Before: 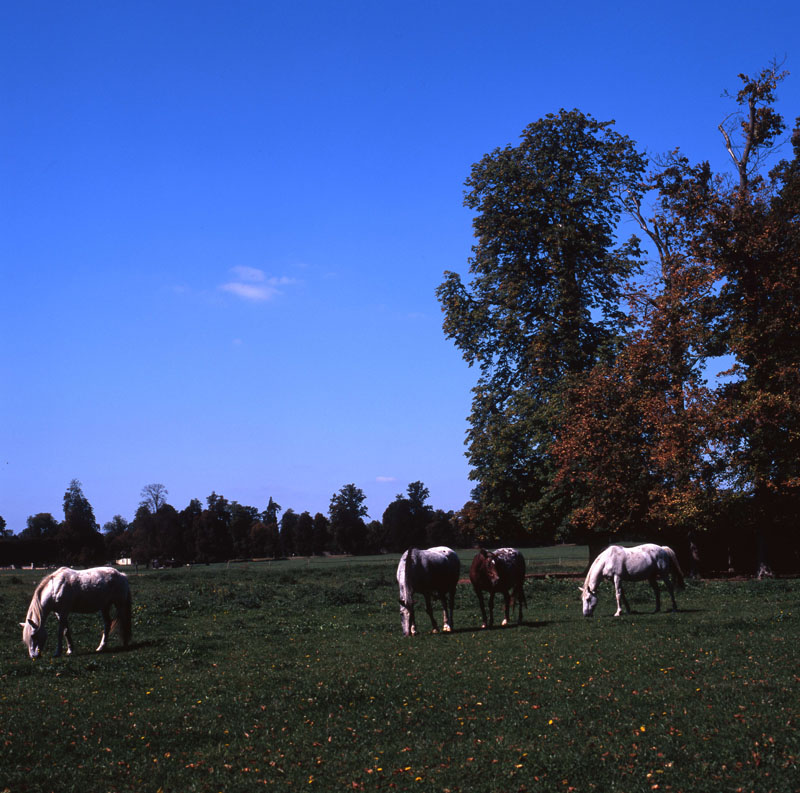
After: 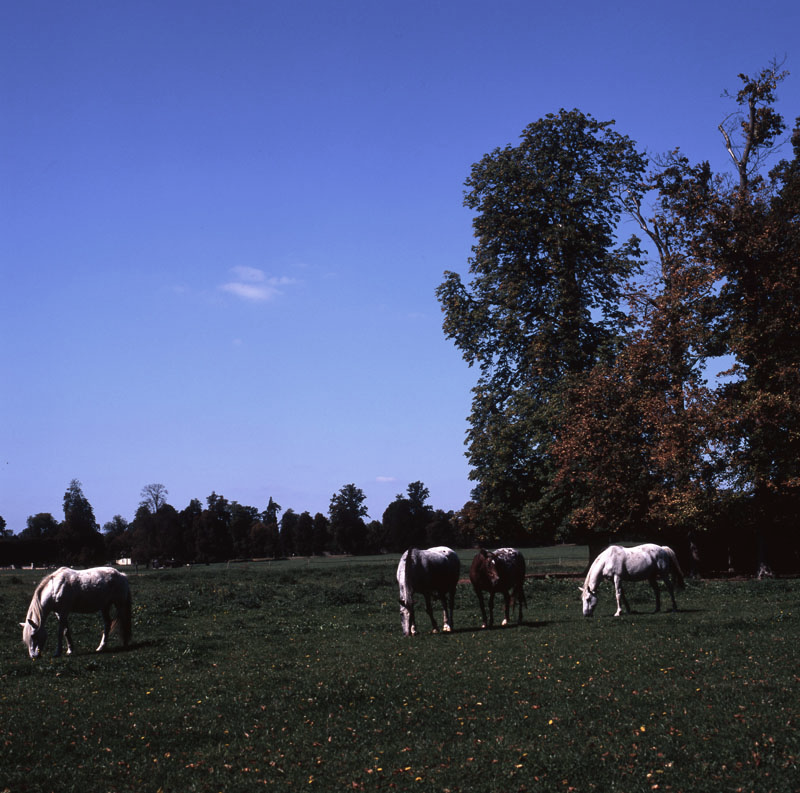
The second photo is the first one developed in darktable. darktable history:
contrast brightness saturation: contrast 0.103, saturation -0.284
